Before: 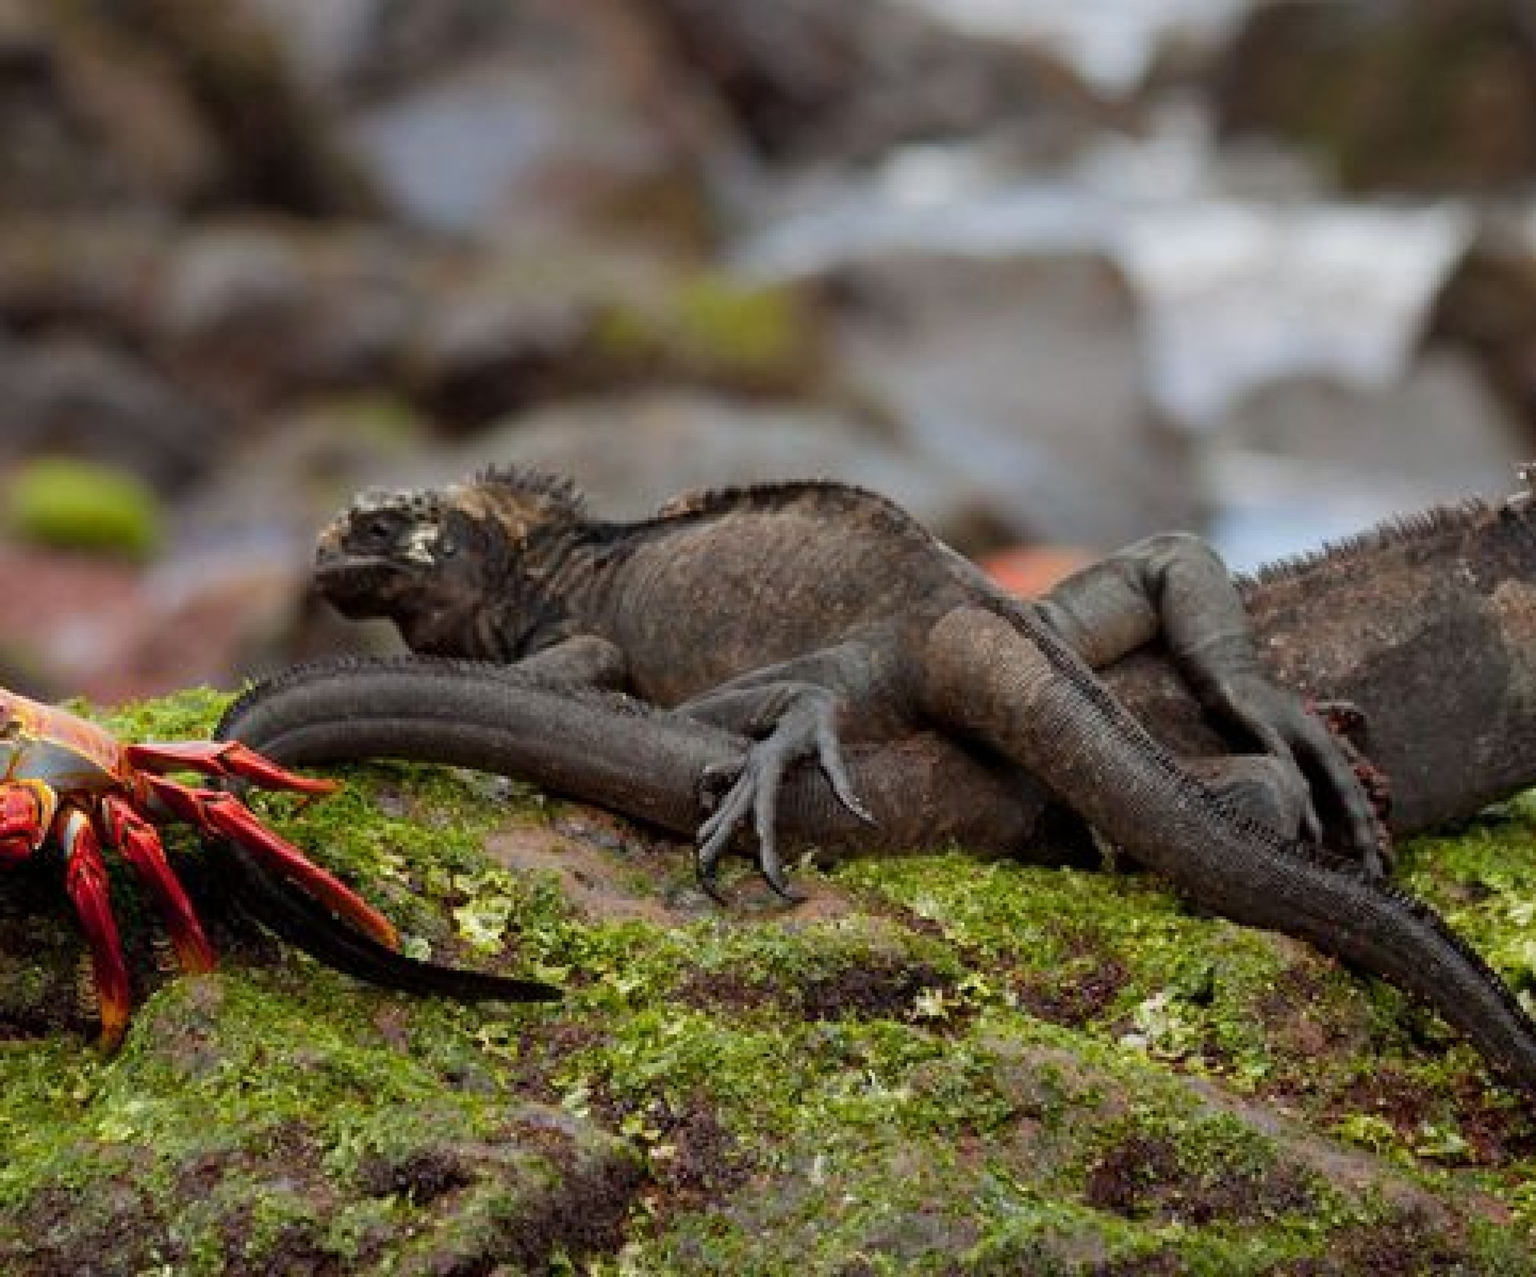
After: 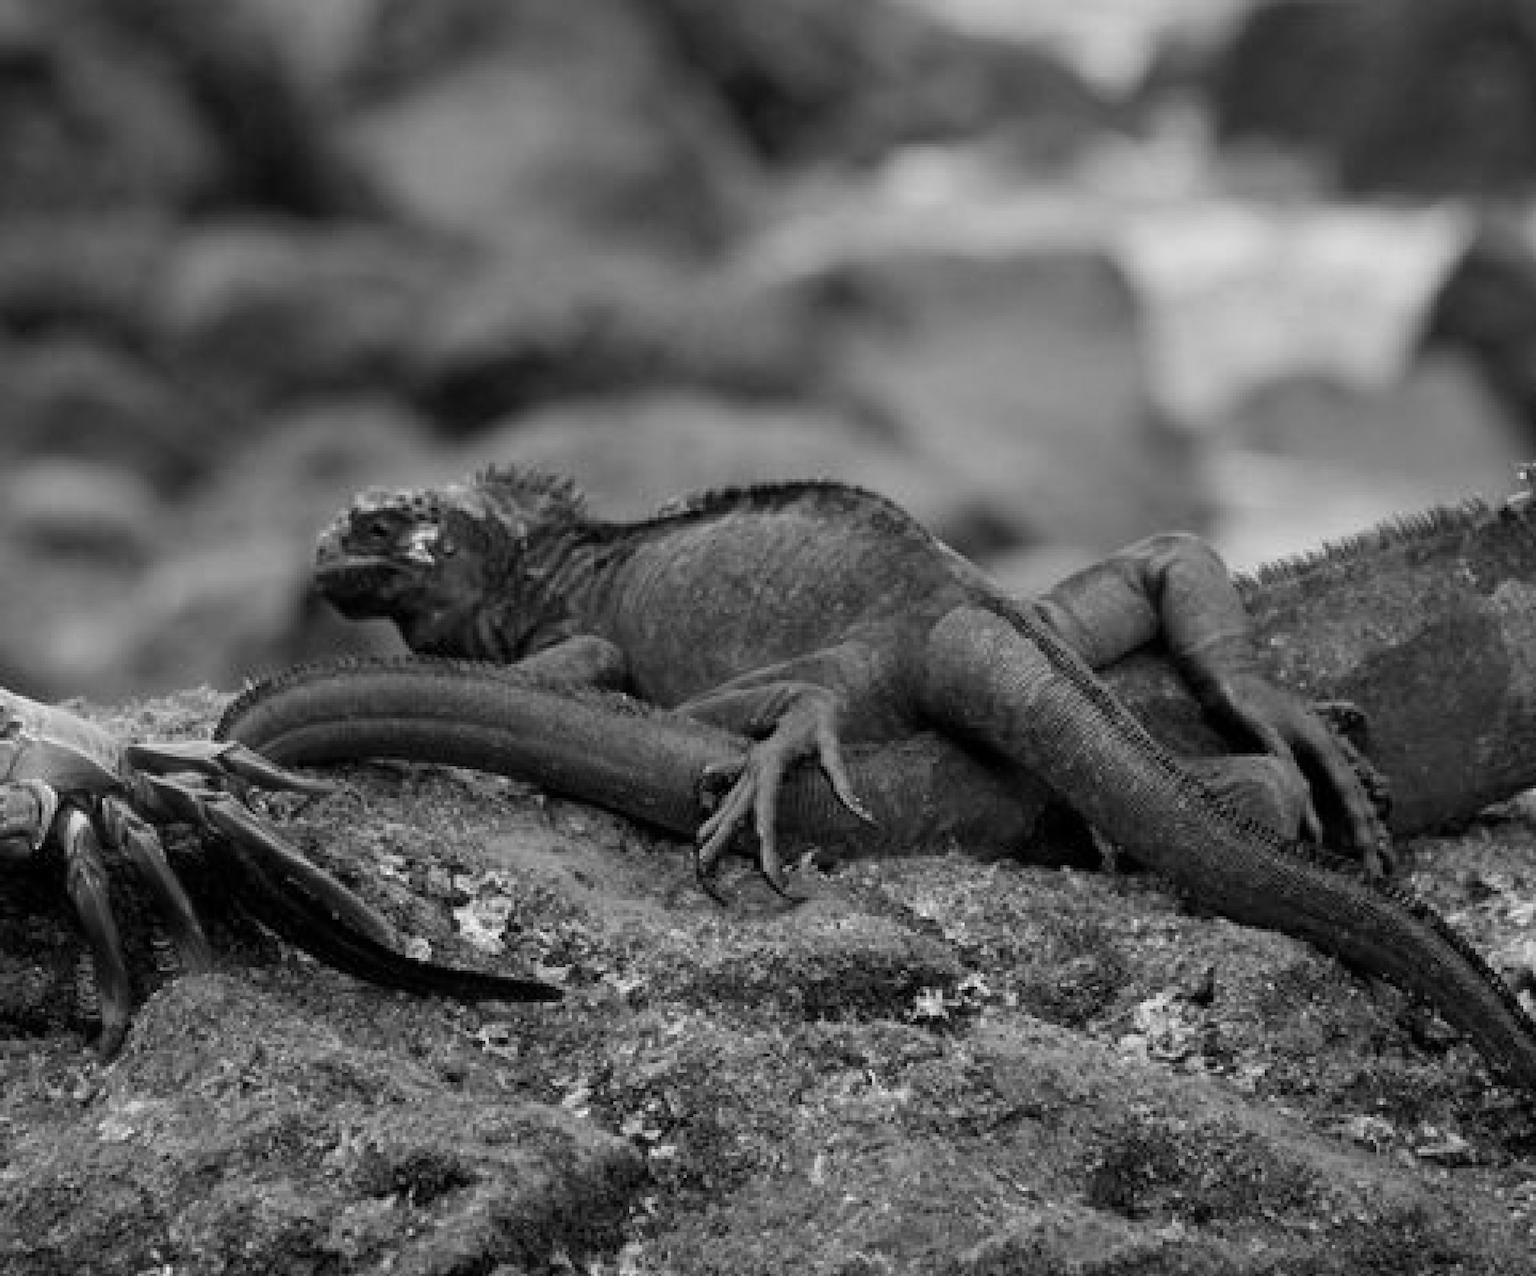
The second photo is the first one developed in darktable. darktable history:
monochrome: size 1
color zones: curves: ch2 [(0, 0.5) (0.143, 0.517) (0.286, 0.571) (0.429, 0.522) (0.571, 0.5) (0.714, 0.5) (0.857, 0.5) (1, 0.5)]
